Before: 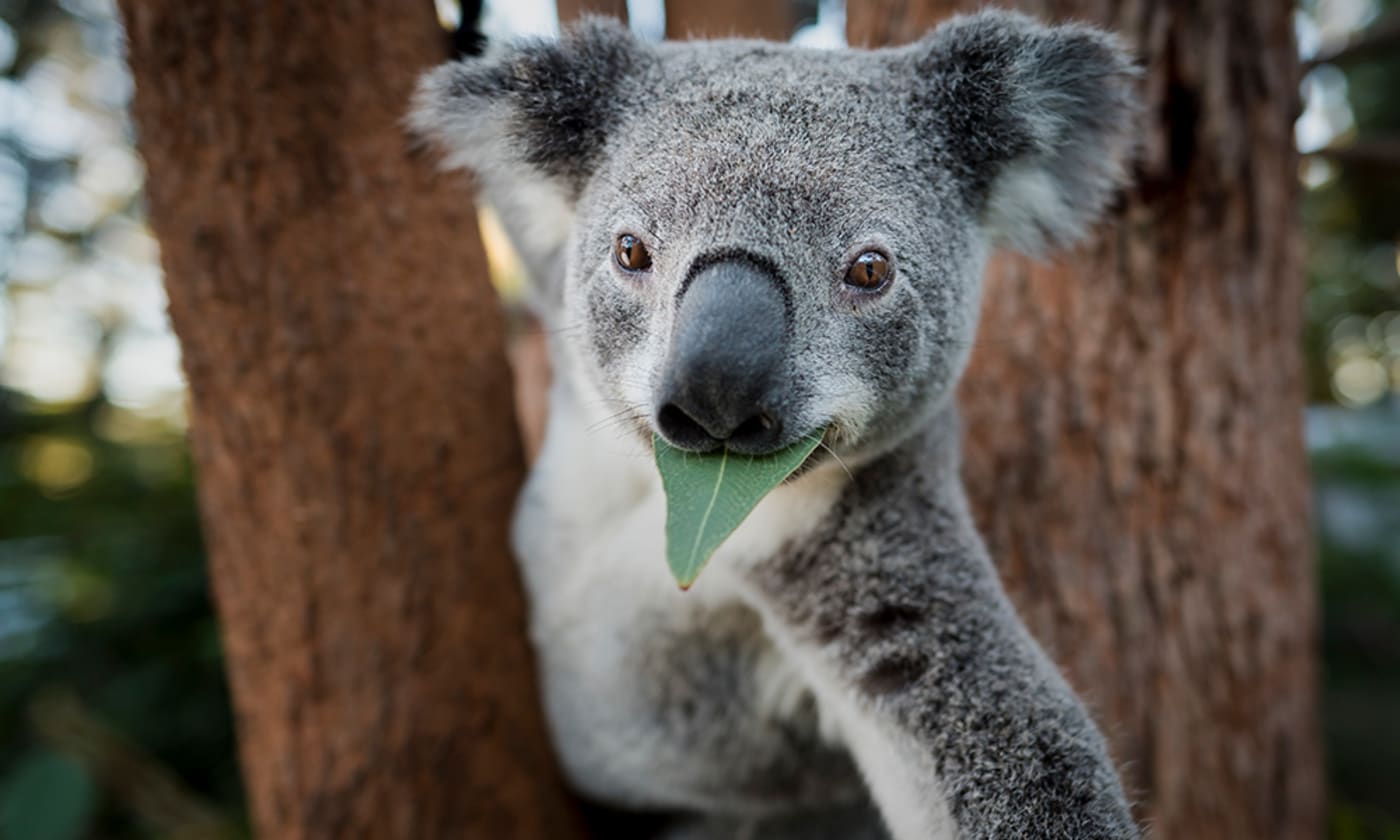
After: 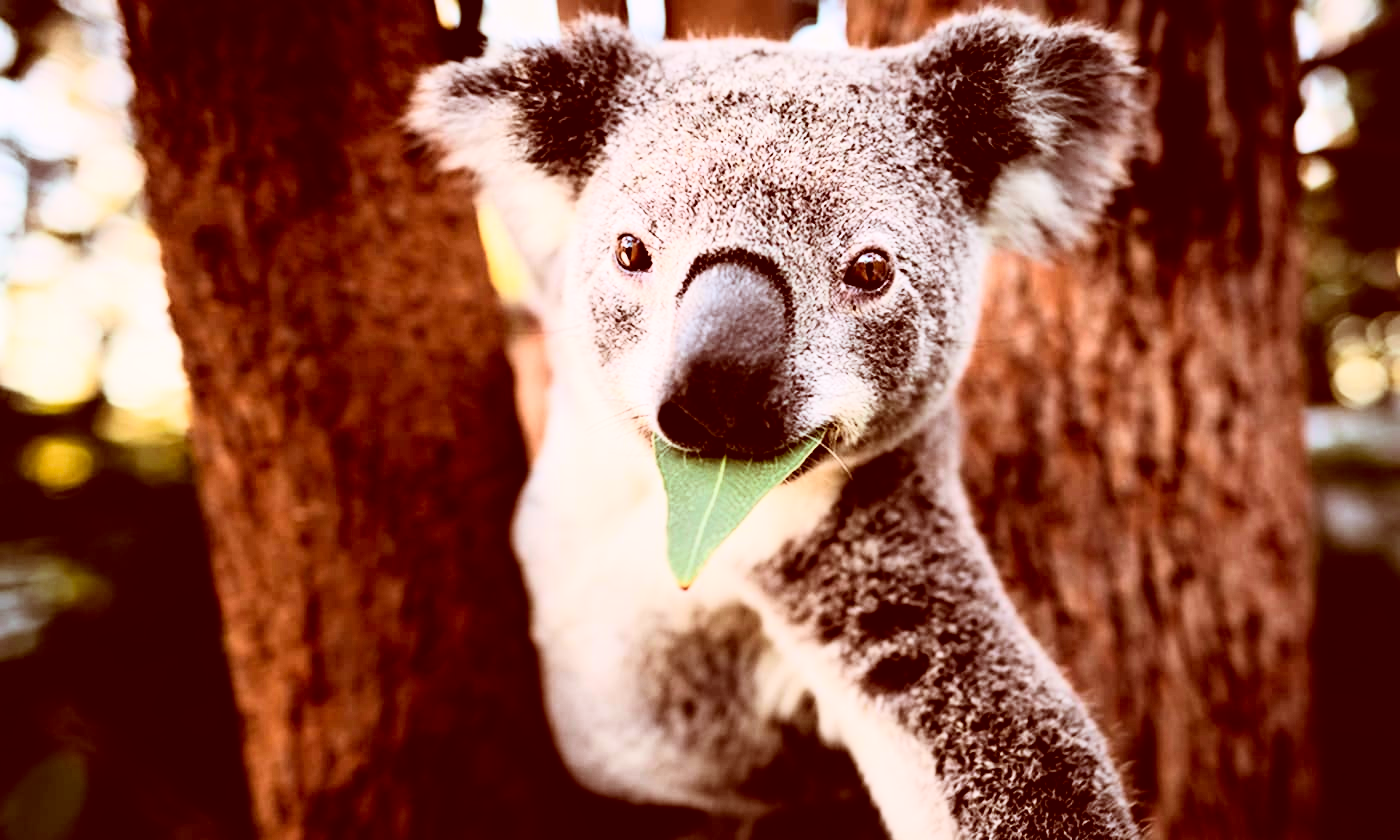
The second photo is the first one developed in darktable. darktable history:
color balance: lift [1, 1.001, 0.999, 1.001], gamma [1, 1.004, 1.007, 0.993], gain [1, 0.991, 0.987, 1.013], contrast 10%, output saturation 120%
color correction: highlights a* 9.03, highlights b* 8.71, shadows a* 40, shadows b* 40, saturation 0.8
rgb curve: curves: ch0 [(0, 0) (0.21, 0.15) (0.24, 0.21) (0.5, 0.75) (0.75, 0.96) (0.89, 0.99) (1, 1)]; ch1 [(0, 0.02) (0.21, 0.13) (0.25, 0.2) (0.5, 0.67) (0.75, 0.9) (0.89, 0.97) (1, 1)]; ch2 [(0, 0.02) (0.21, 0.13) (0.25, 0.2) (0.5, 0.67) (0.75, 0.9) (0.89, 0.97) (1, 1)], compensate middle gray true
